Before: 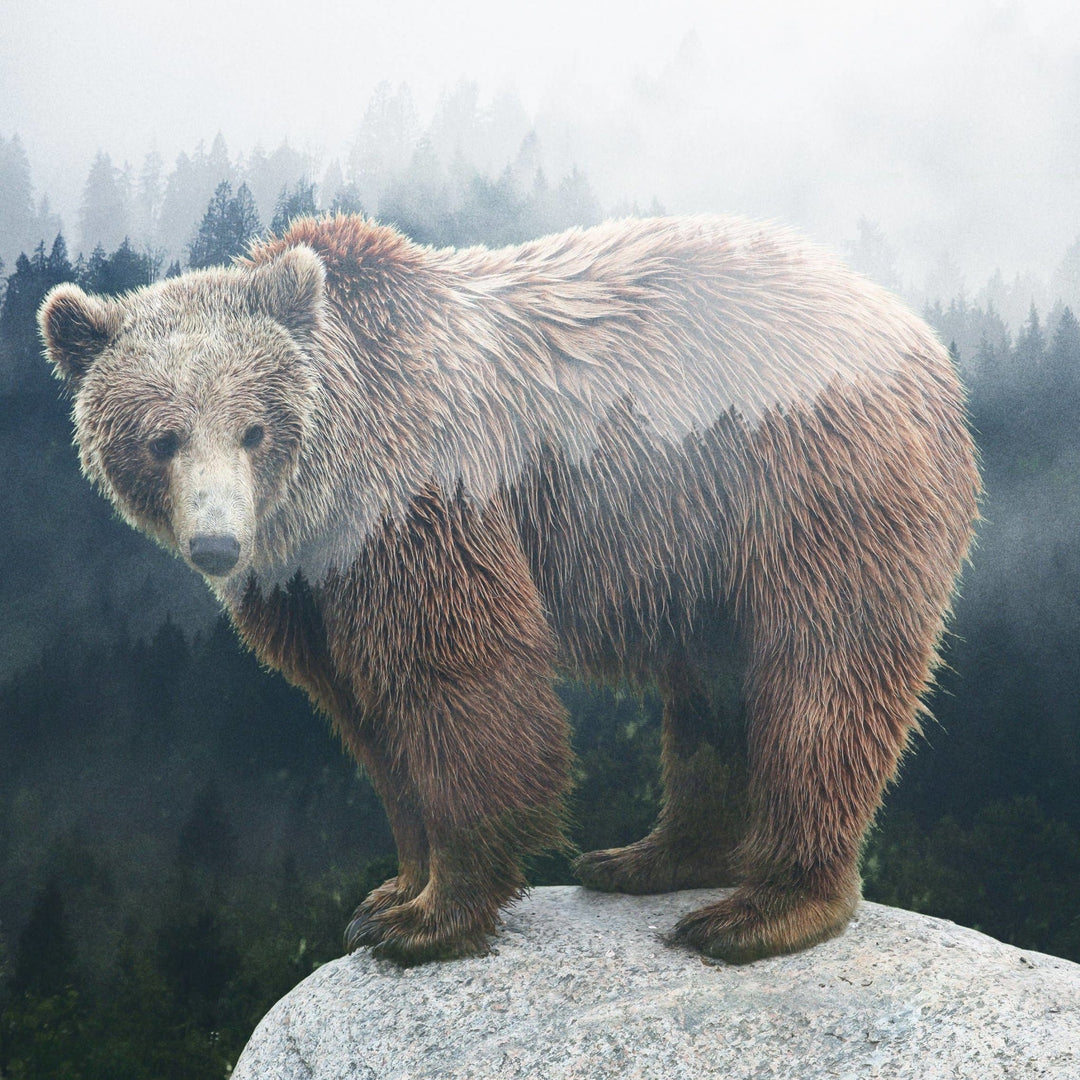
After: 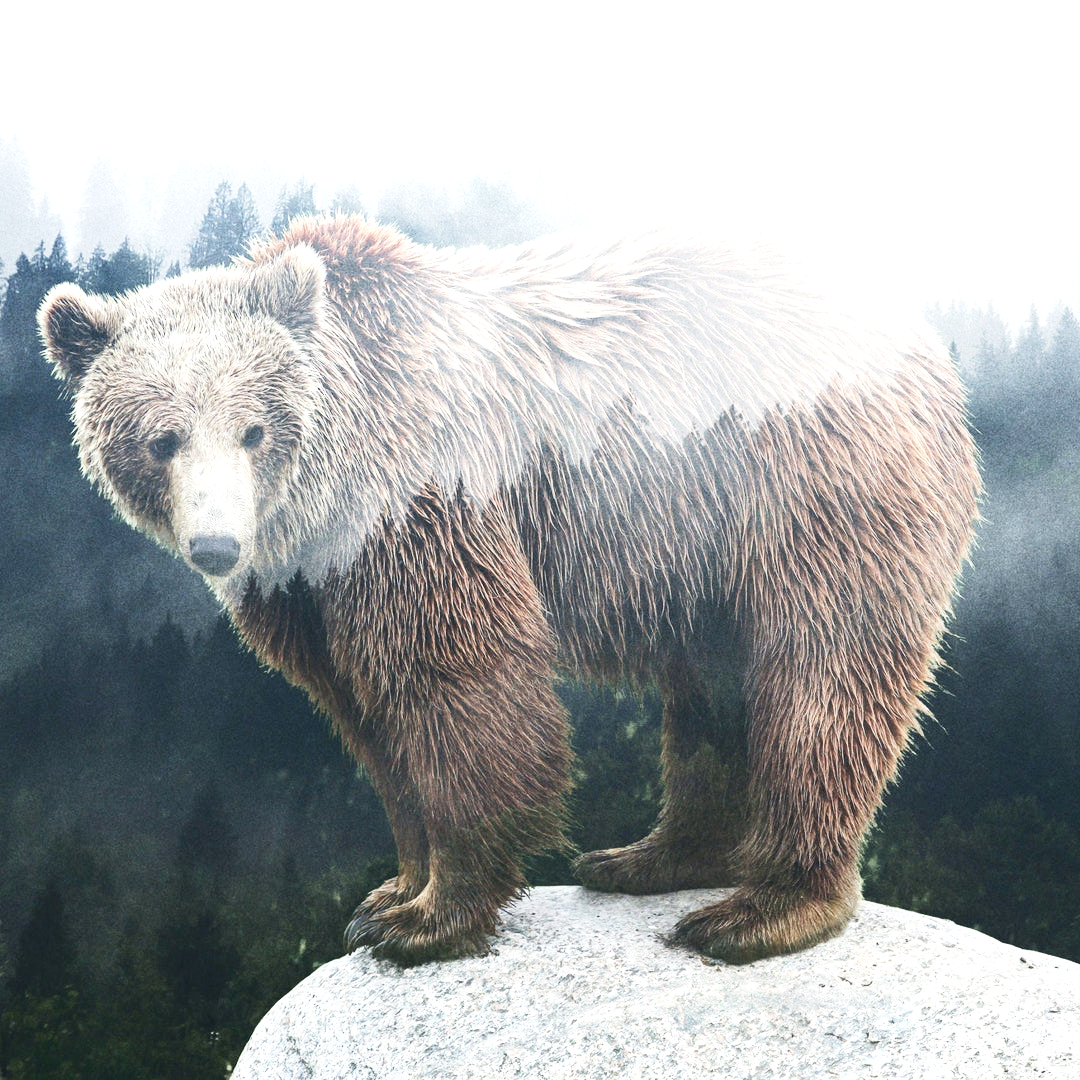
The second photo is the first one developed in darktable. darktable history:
tone equalizer: -8 EV -0.75 EV, -7 EV -0.7 EV, -6 EV -0.6 EV, -5 EV -0.4 EV, -3 EV 0.4 EV, -2 EV 0.6 EV, -1 EV 0.7 EV, +0 EV 0.75 EV, edges refinement/feathering 500, mask exposure compensation -1.57 EV, preserve details no
base curve: curves: ch0 [(0, 0) (0.204, 0.334) (0.55, 0.733) (1, 1)], preserve colors none
